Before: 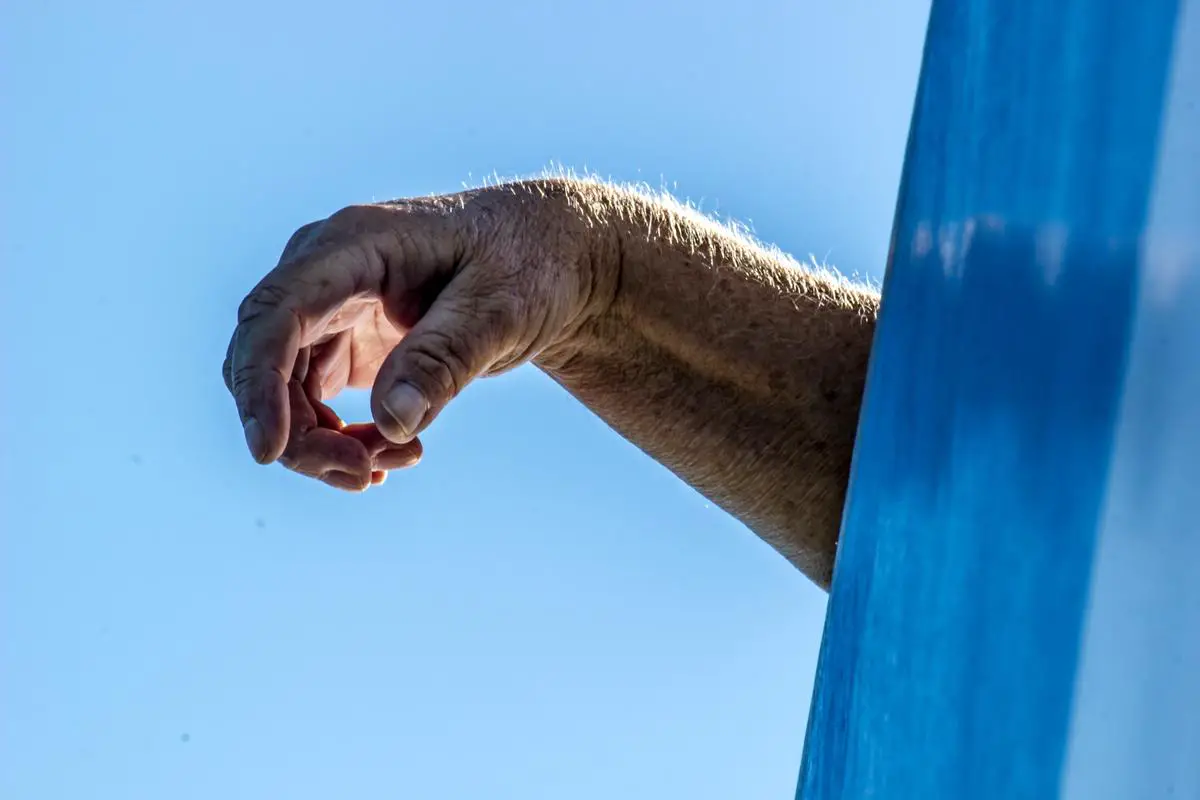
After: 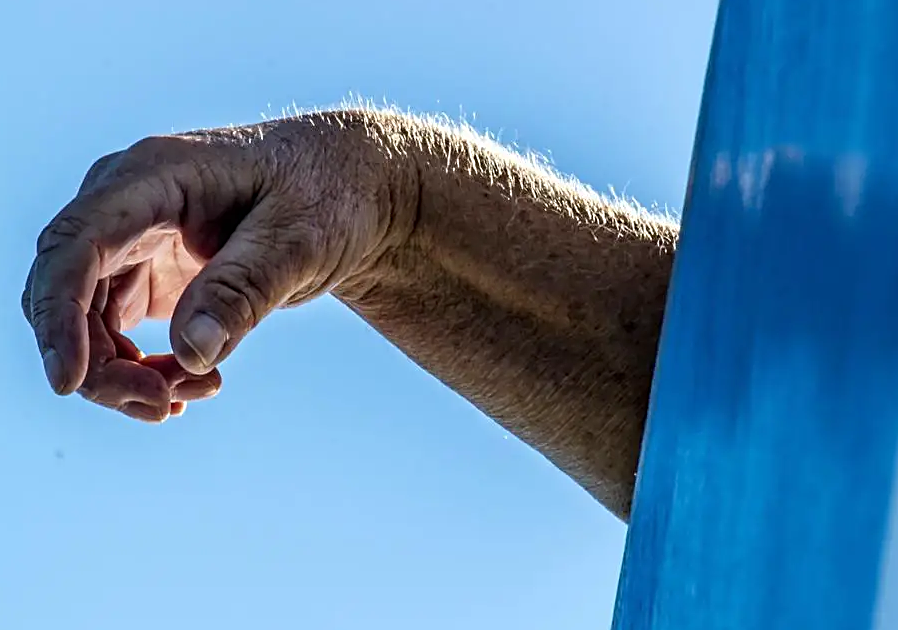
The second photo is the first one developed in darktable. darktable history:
sharpen: on, module defaults
crop: left 16.768%, top 8.653%, right 8.362%, bottom 12.485%
exposure: compensate highlight preservation false
